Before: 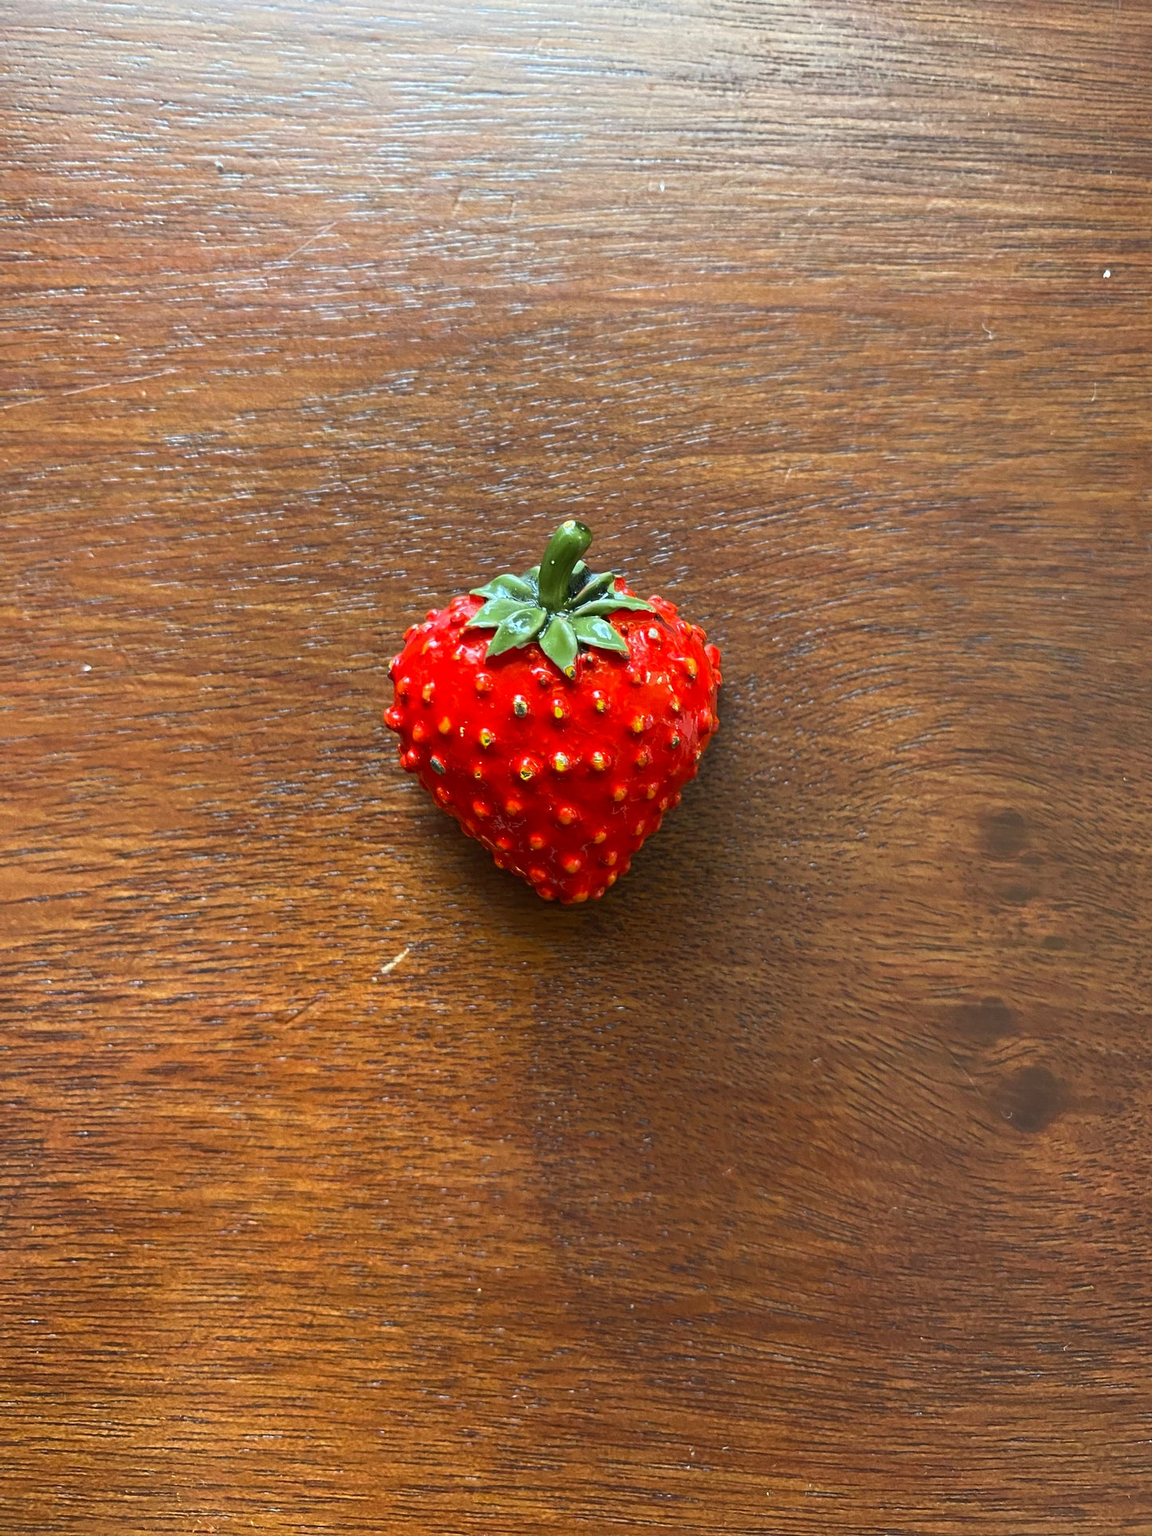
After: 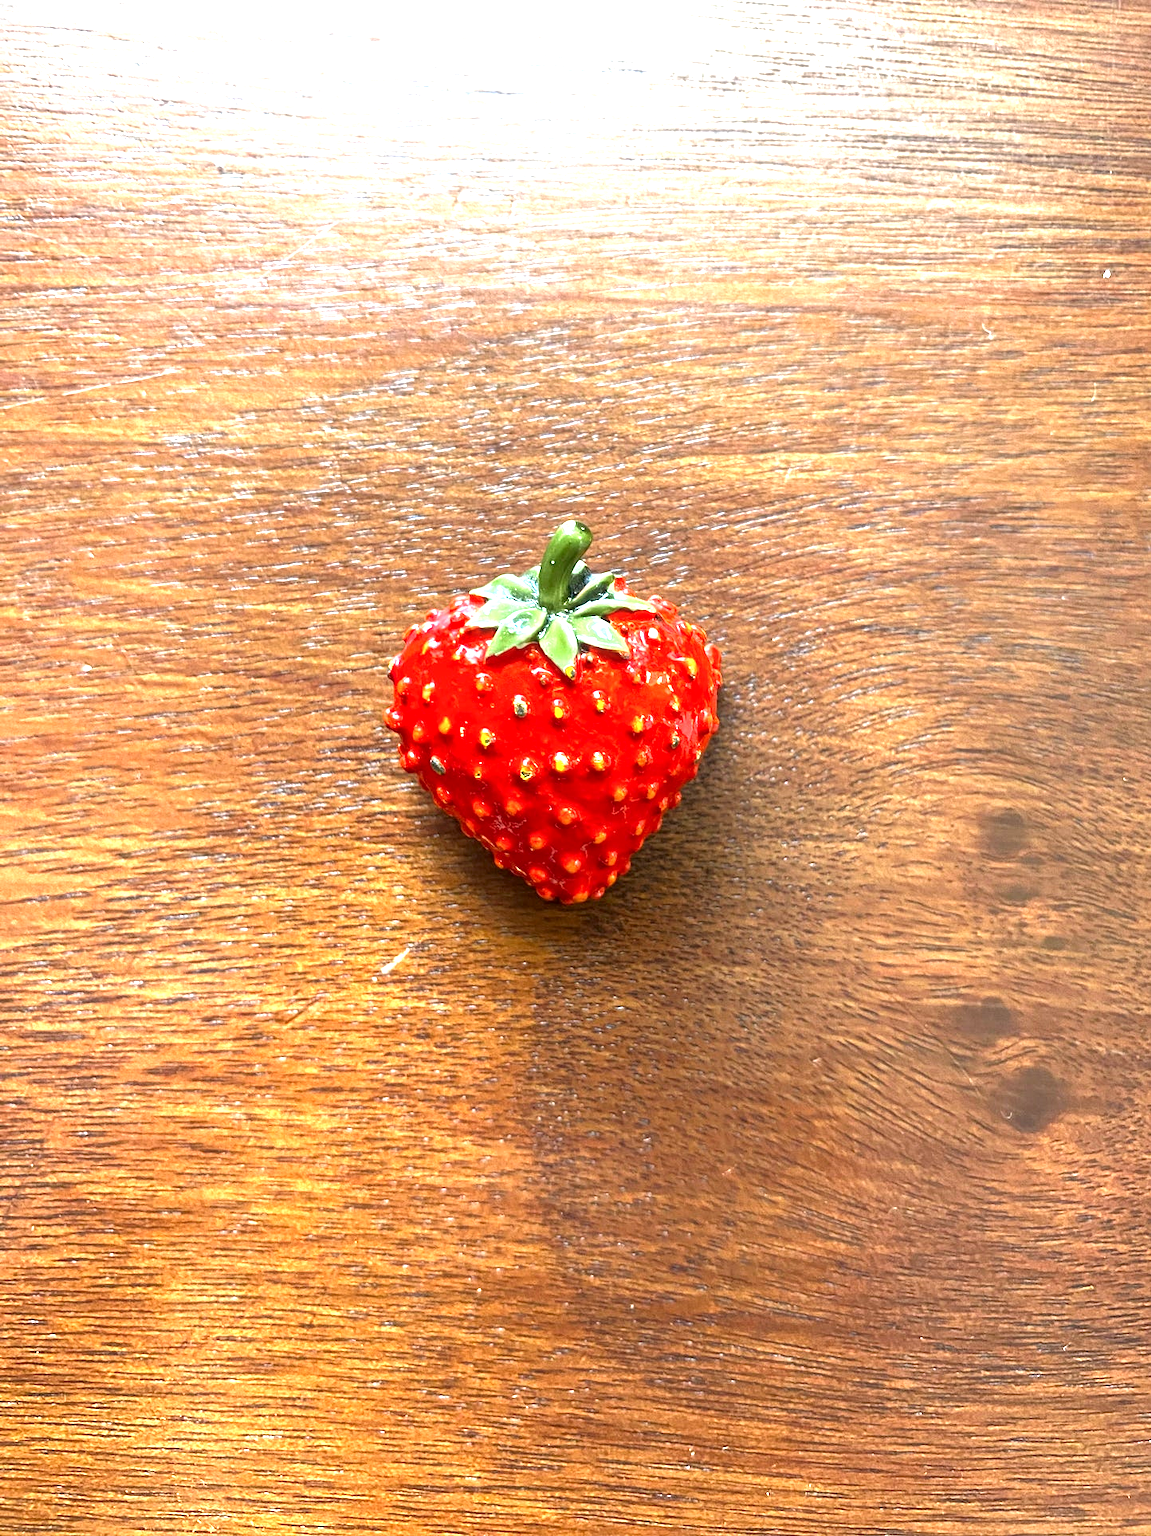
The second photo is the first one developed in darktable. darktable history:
local contrast: detail 130%
exposure: black level correction 0, exposure 1.45 EV, compensate exposure bias true, compensate highlight preservation false
